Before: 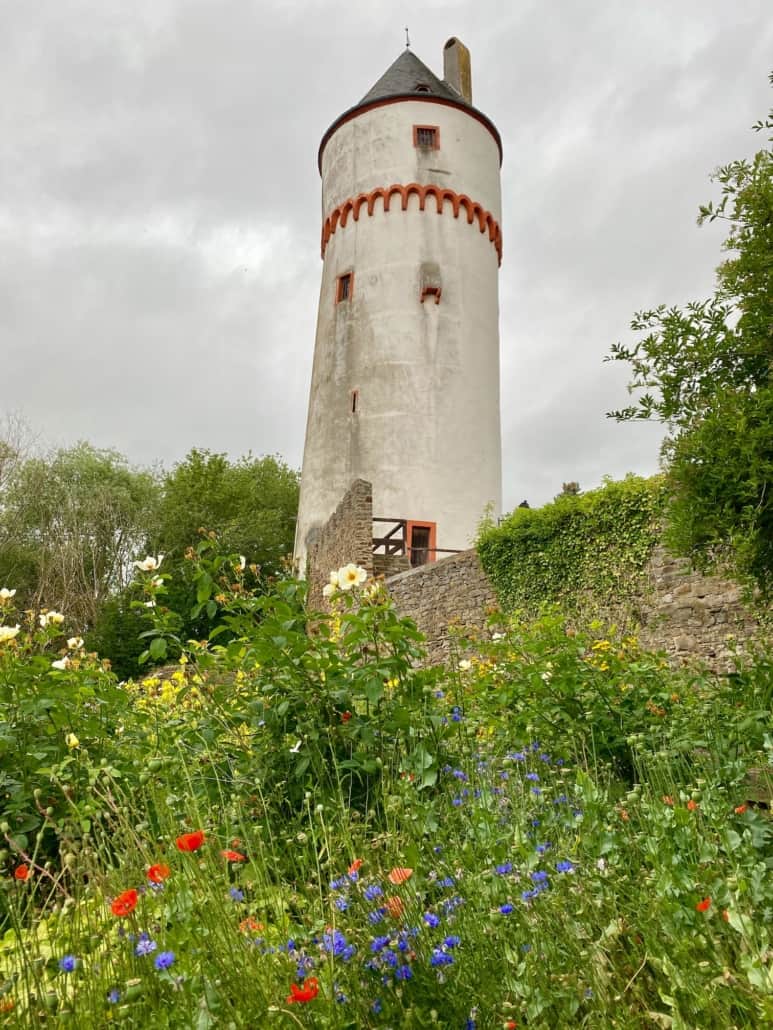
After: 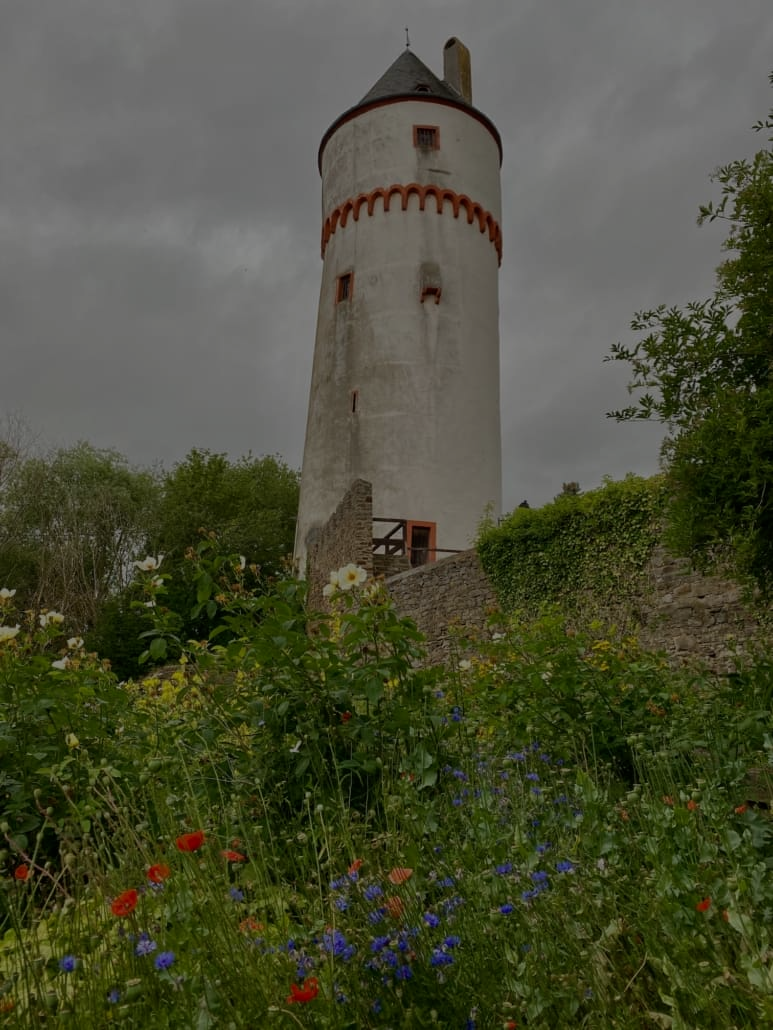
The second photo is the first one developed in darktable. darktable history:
exposure: exposure -2.024 EV, compensate highlight preservation false
